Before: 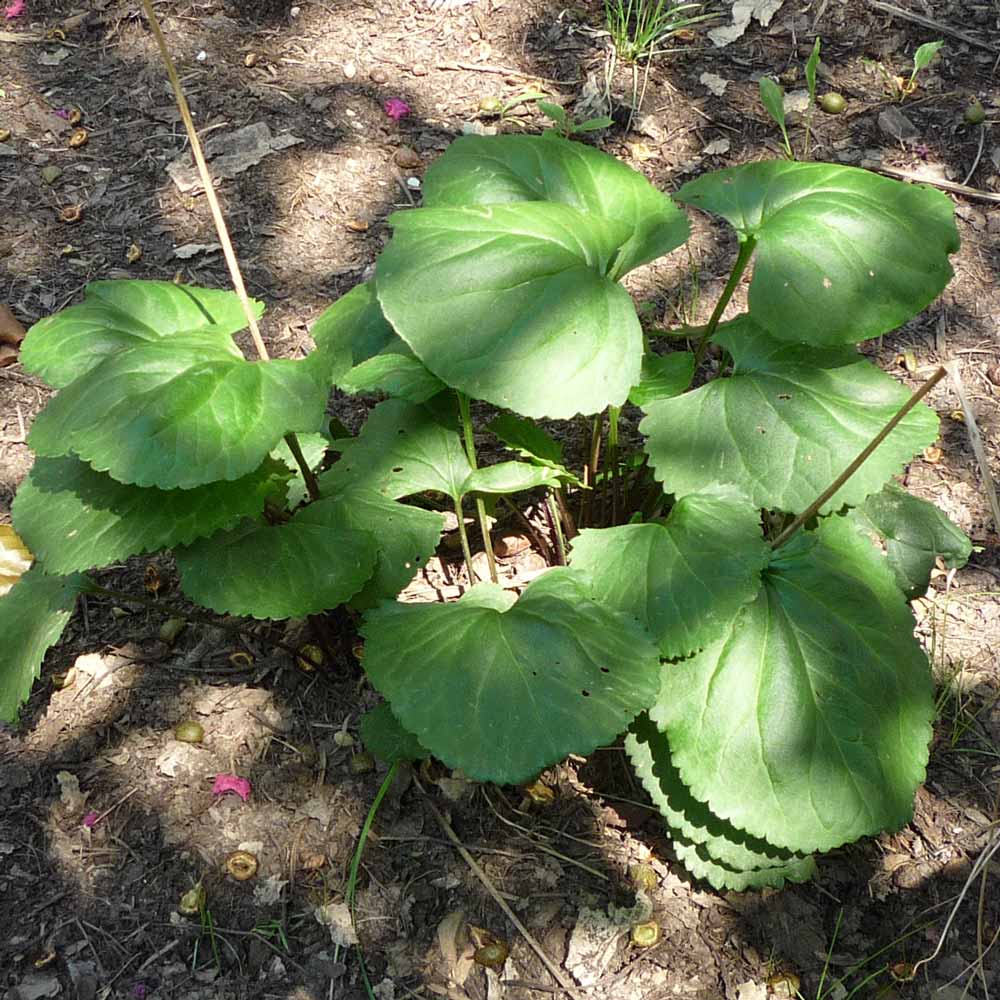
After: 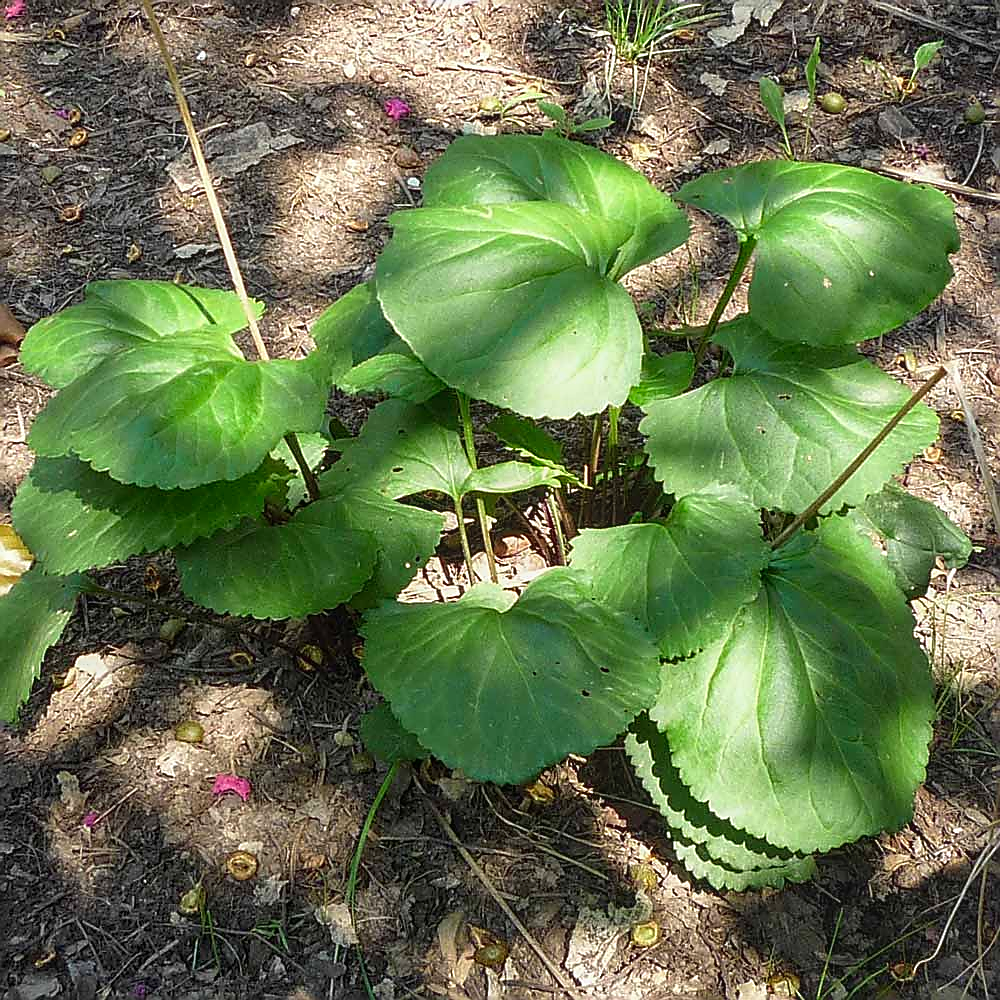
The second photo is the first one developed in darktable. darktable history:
local contrast: detail 110%
contrast brightness saturation: saturation 0.132
sharpen: radius 1.398, amount 1.264, threshold 0.807
